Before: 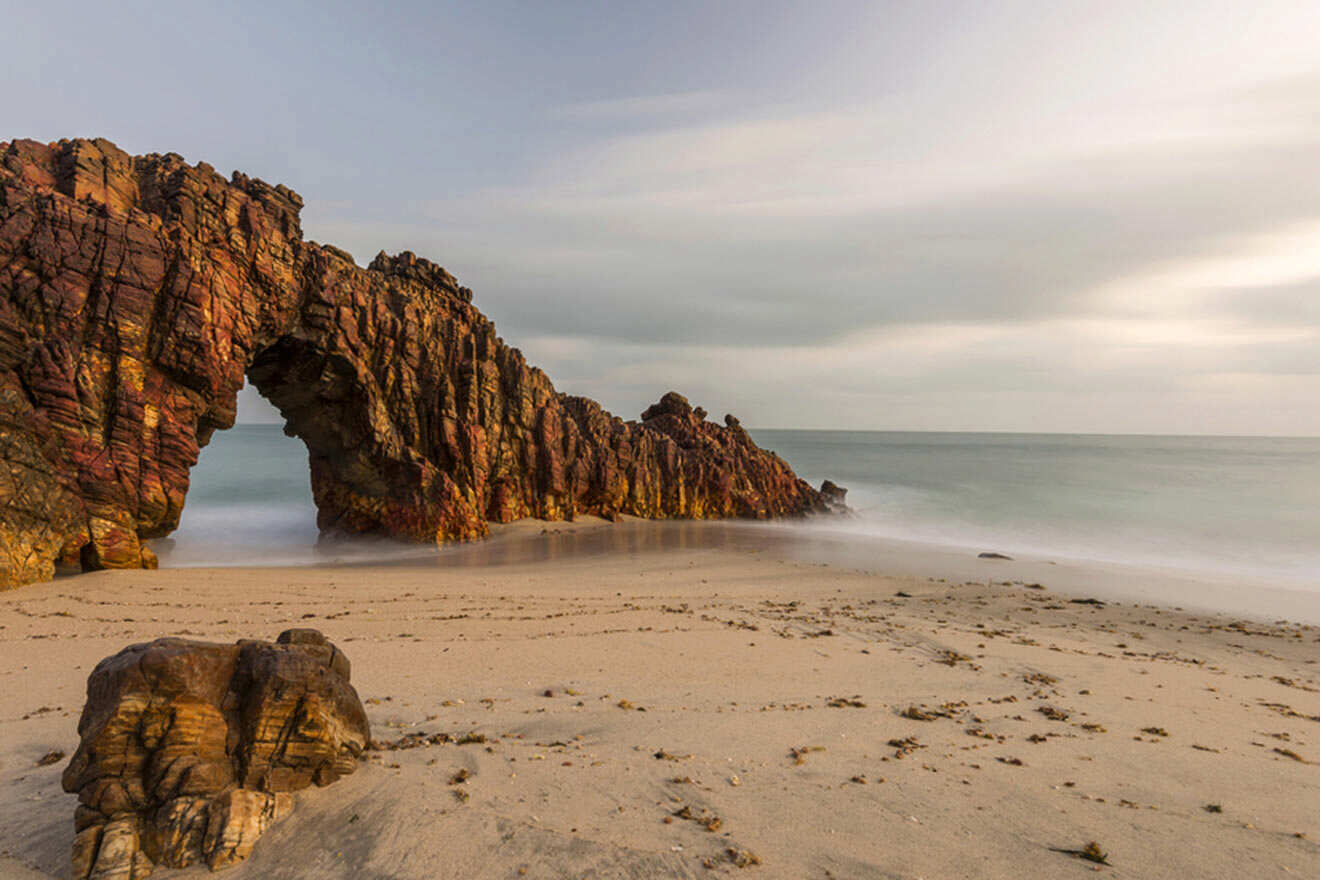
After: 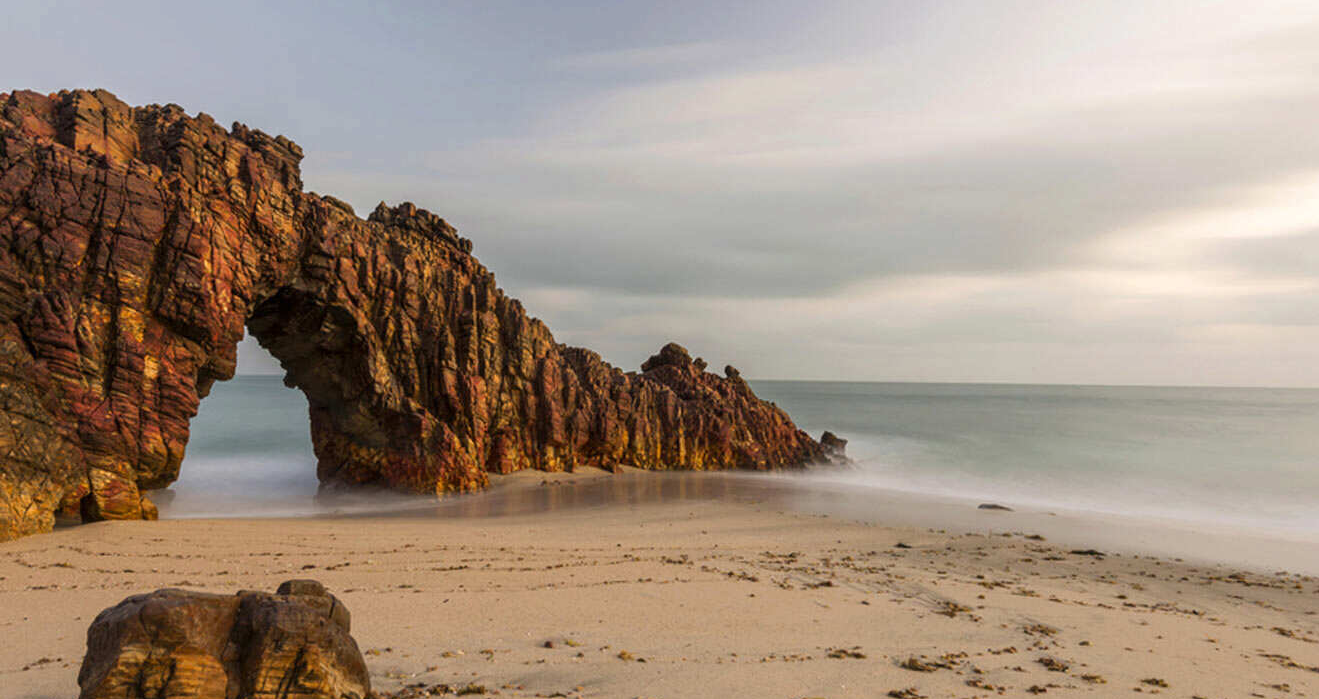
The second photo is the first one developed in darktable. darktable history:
crop and rotate: top 5.66%, bottom 14.798%
